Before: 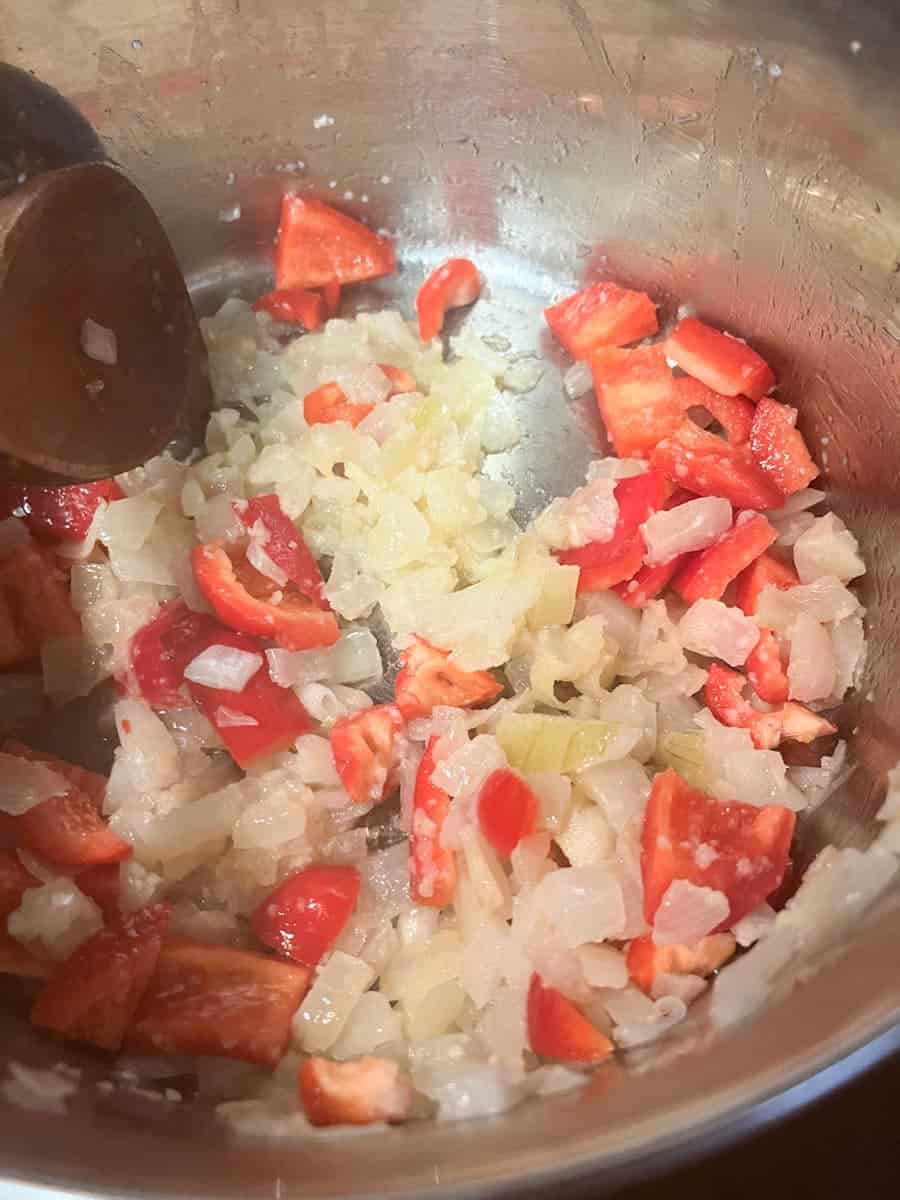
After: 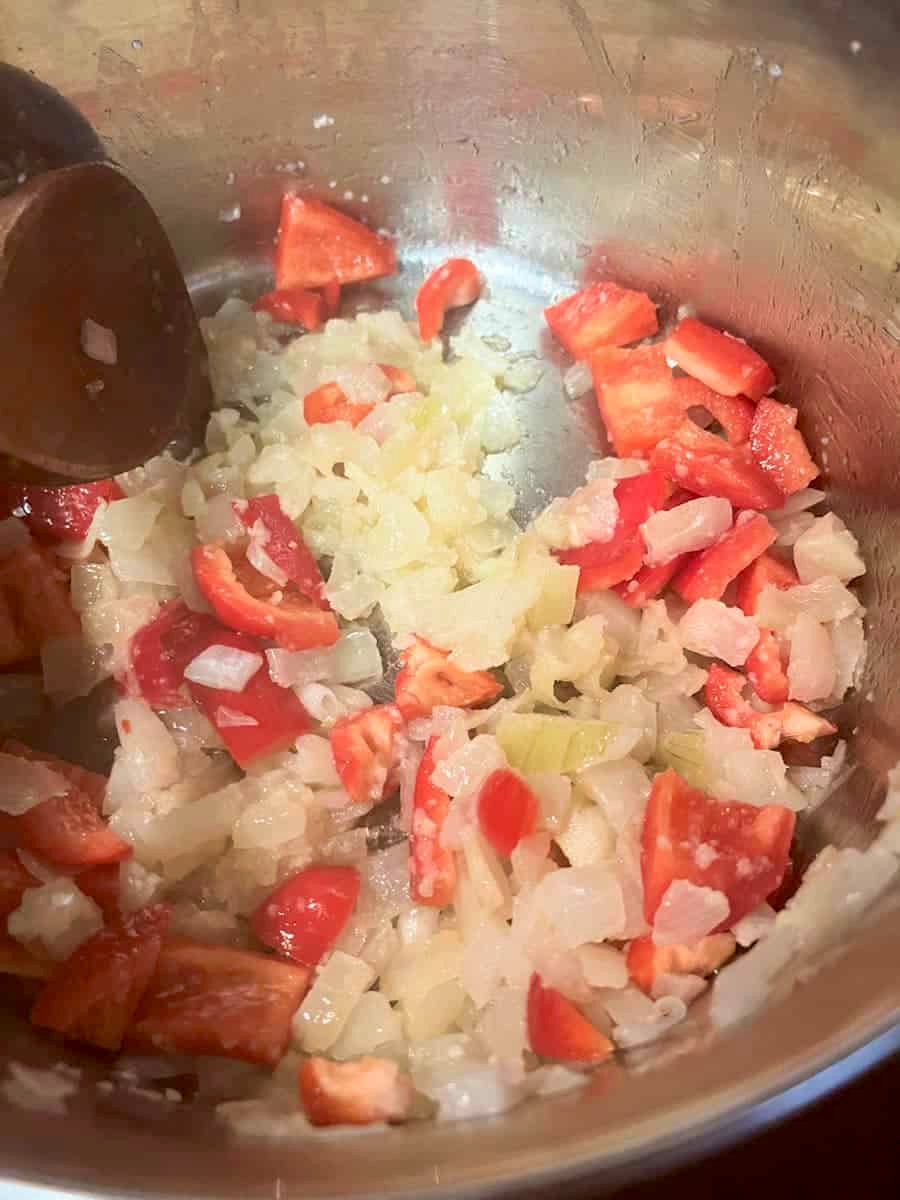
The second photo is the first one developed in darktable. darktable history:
velvia: on, module defaults
exposure: black level correction 0.007, compensate highlight preservation false
